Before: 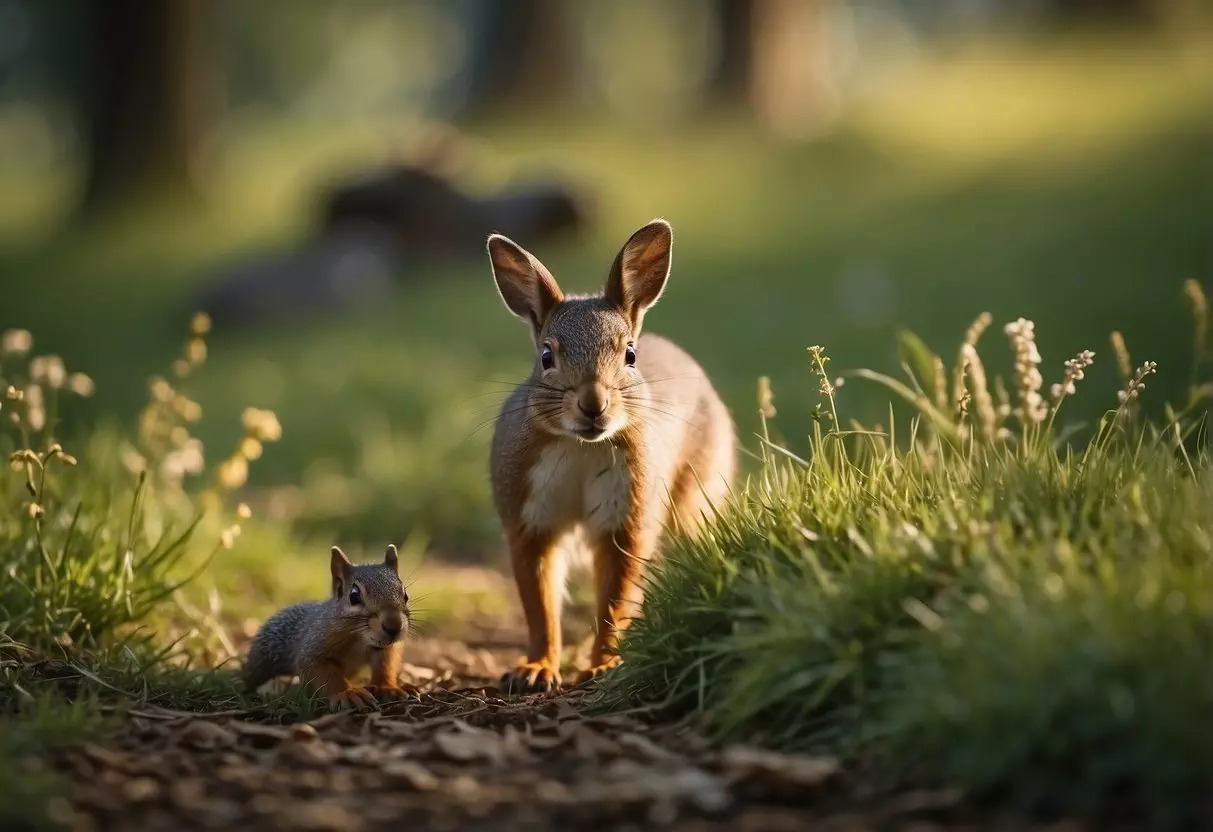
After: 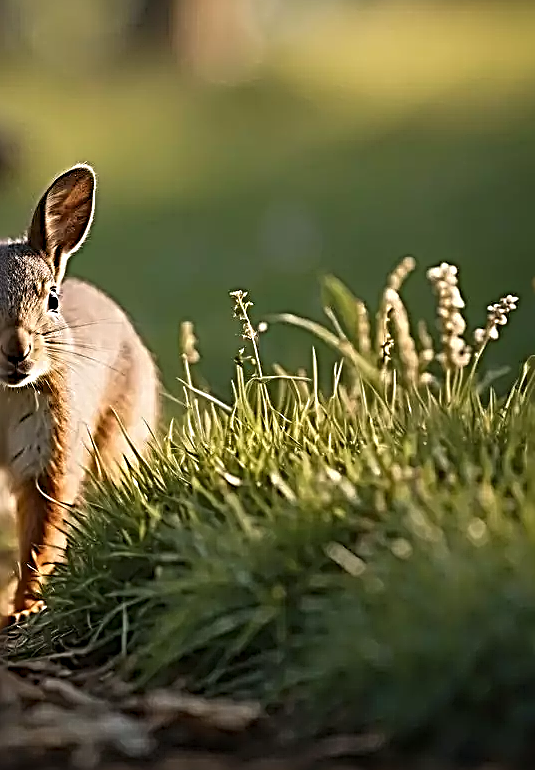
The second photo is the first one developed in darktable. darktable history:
sharpen: radius 3.158, amount 1.731
crop: left 47.628%, top 6.643%, right 7.874%
levels: mode automatic, black 0.023%, white 99.97%, levels [0.062, 0.494, 0.925]
